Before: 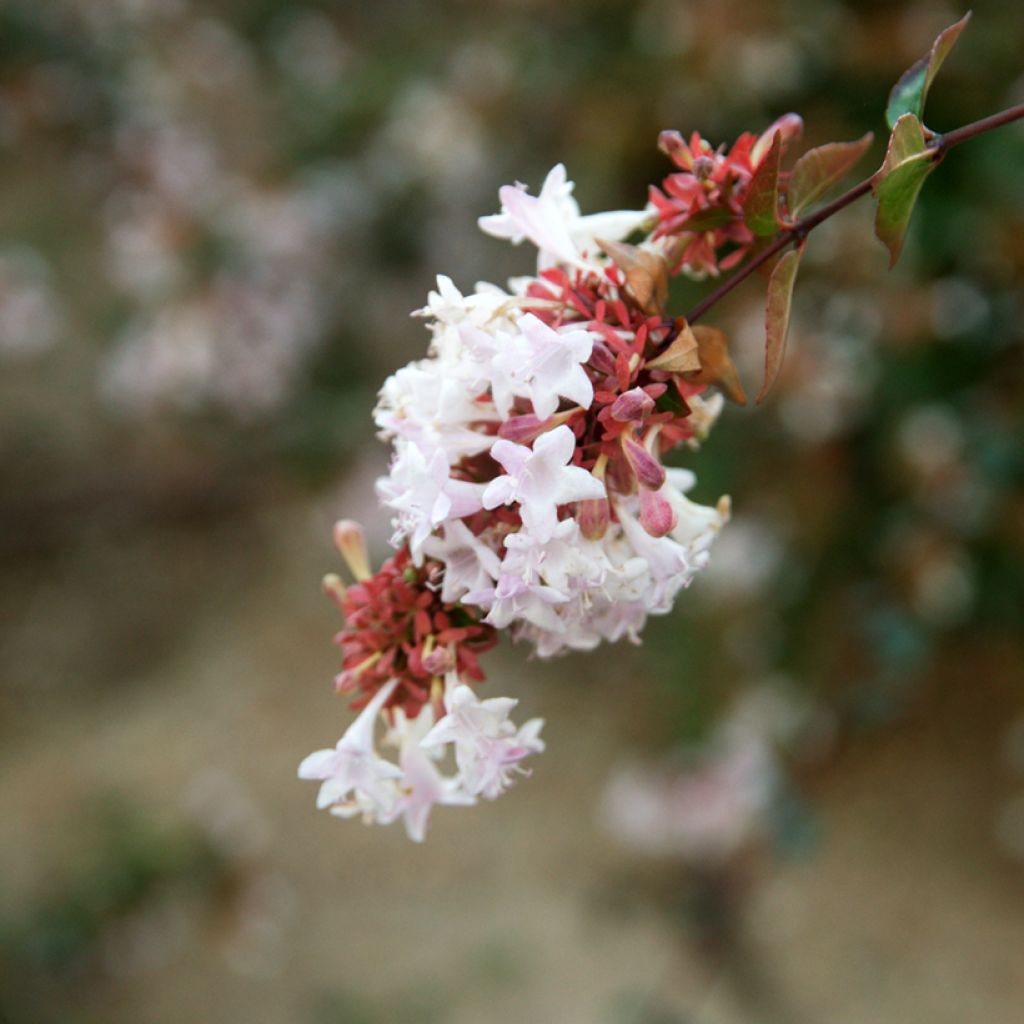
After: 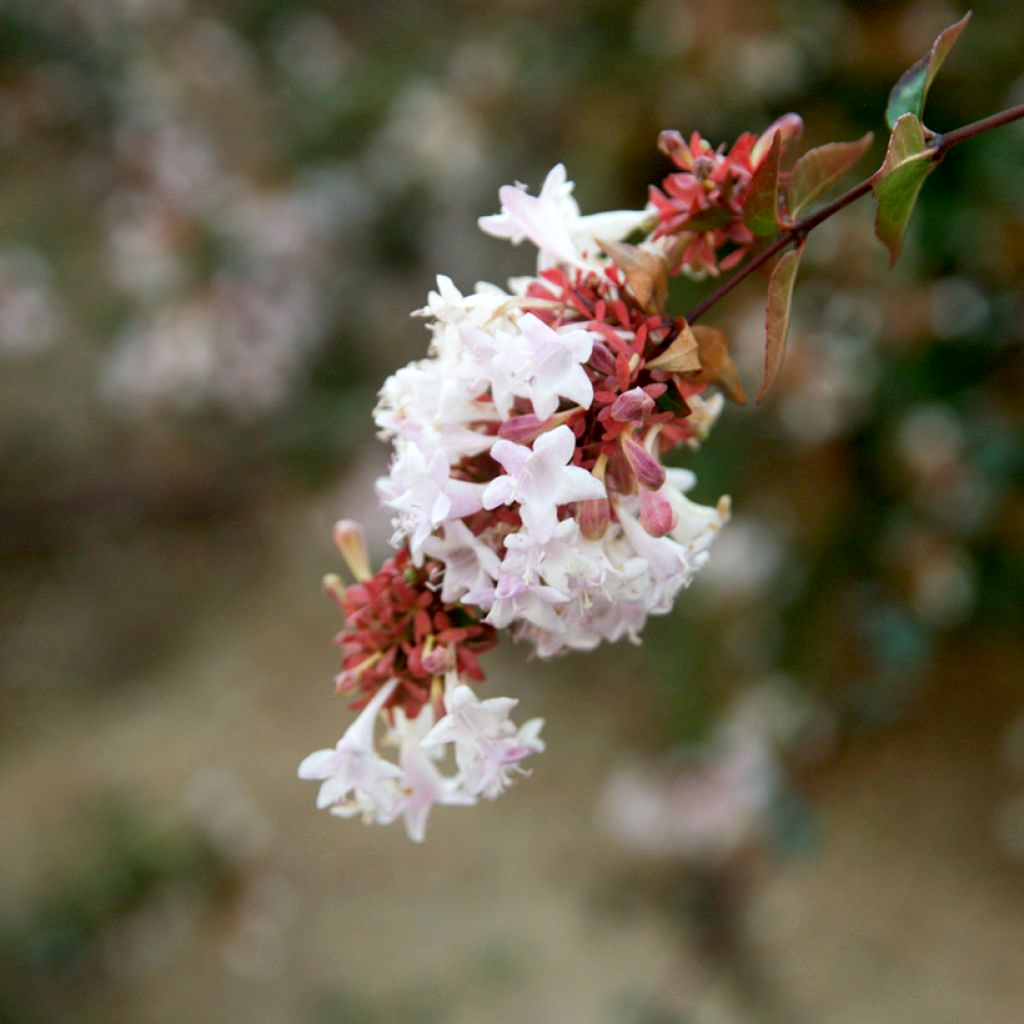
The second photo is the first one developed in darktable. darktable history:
exposure: black level correction 0.005, exposure 0.015 EV, compensate highlight preservation false
